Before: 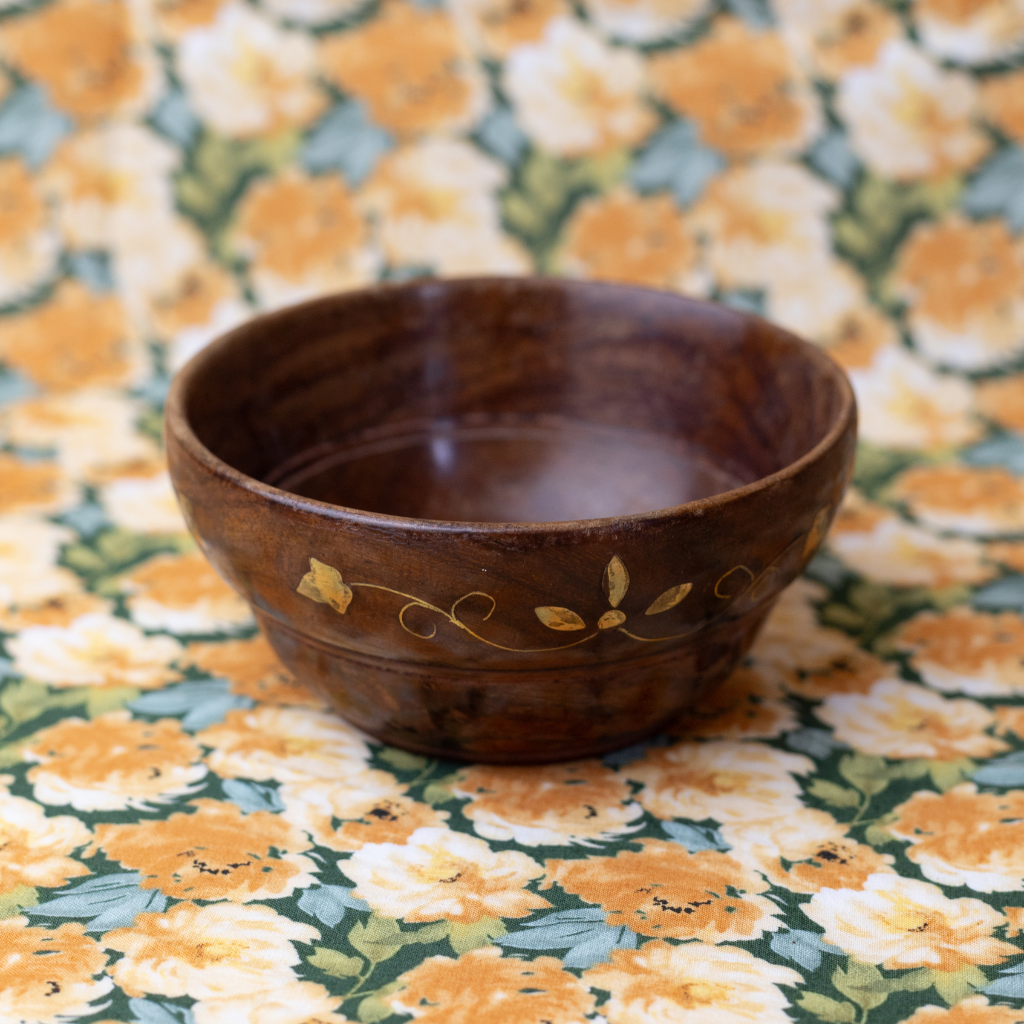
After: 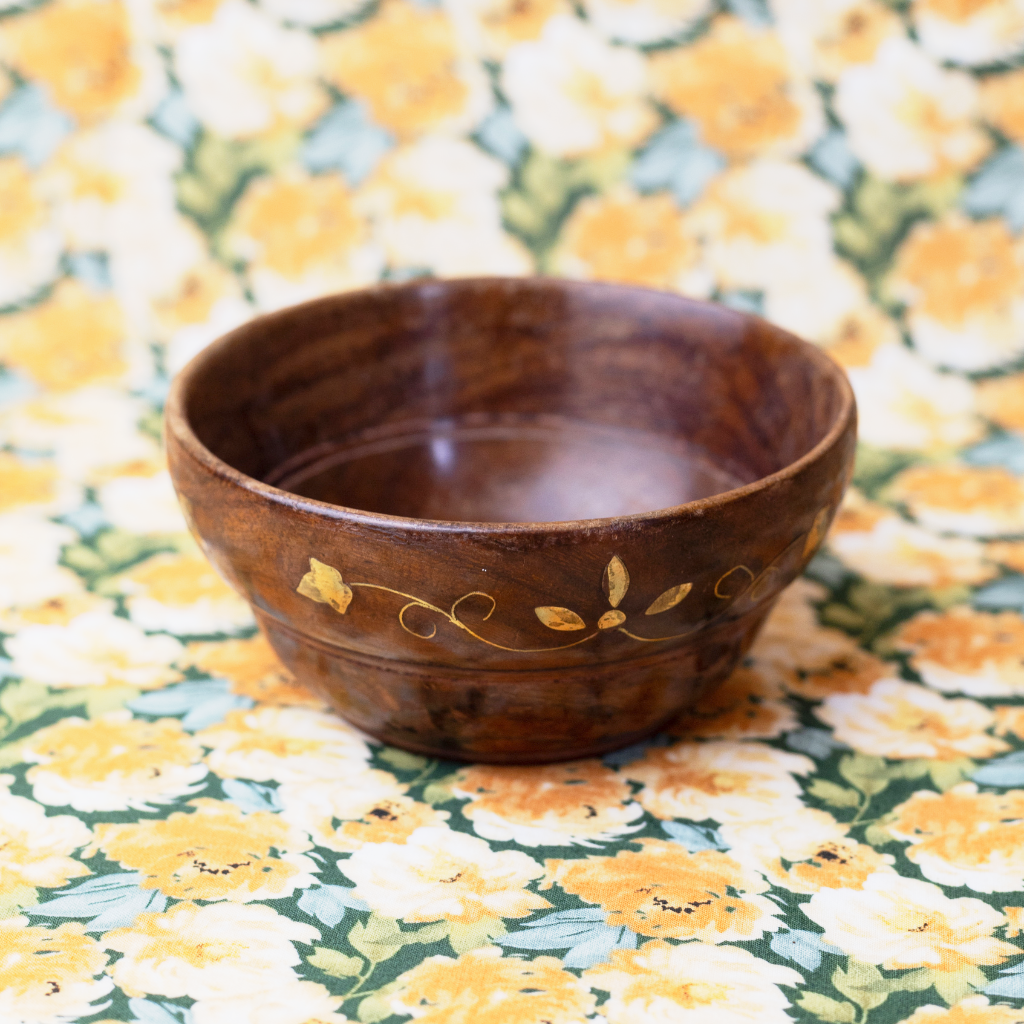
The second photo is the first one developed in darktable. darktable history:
base curve: curves: ch0 [(0, 0) (0.088, 0.125) (0.176, 0.251) (0.354, 0.501) (0.613, 0.749) (1, 0.877)], preserve colors none
exposure: exposure 0.426 EV, compensate highlight preservation false
